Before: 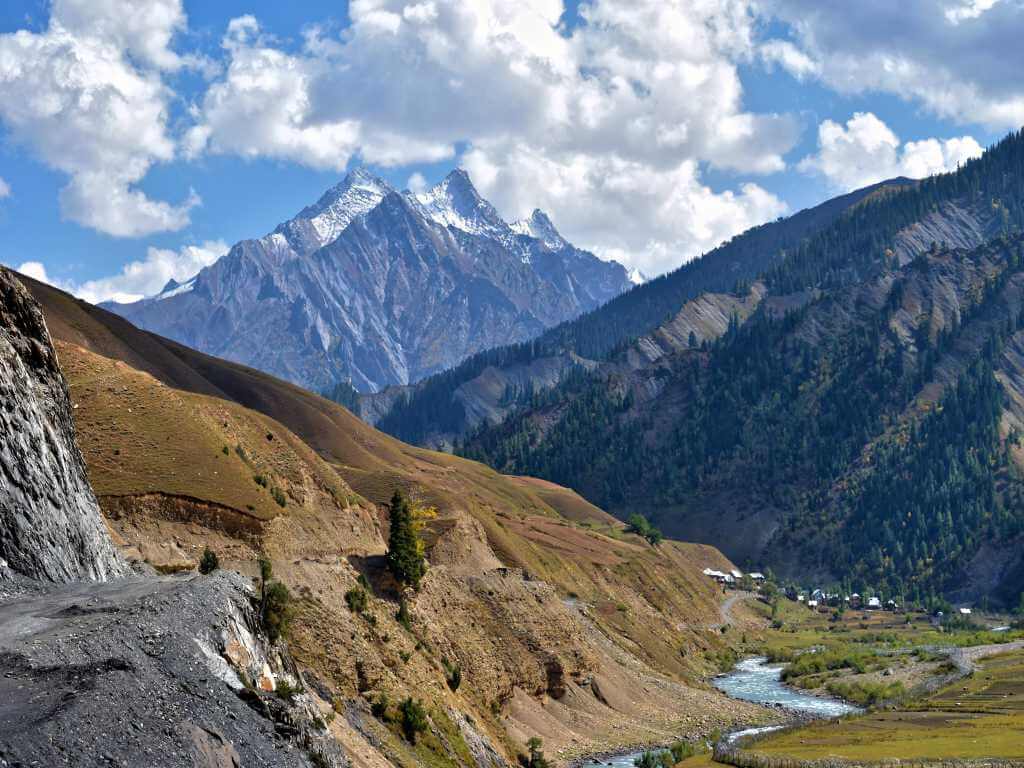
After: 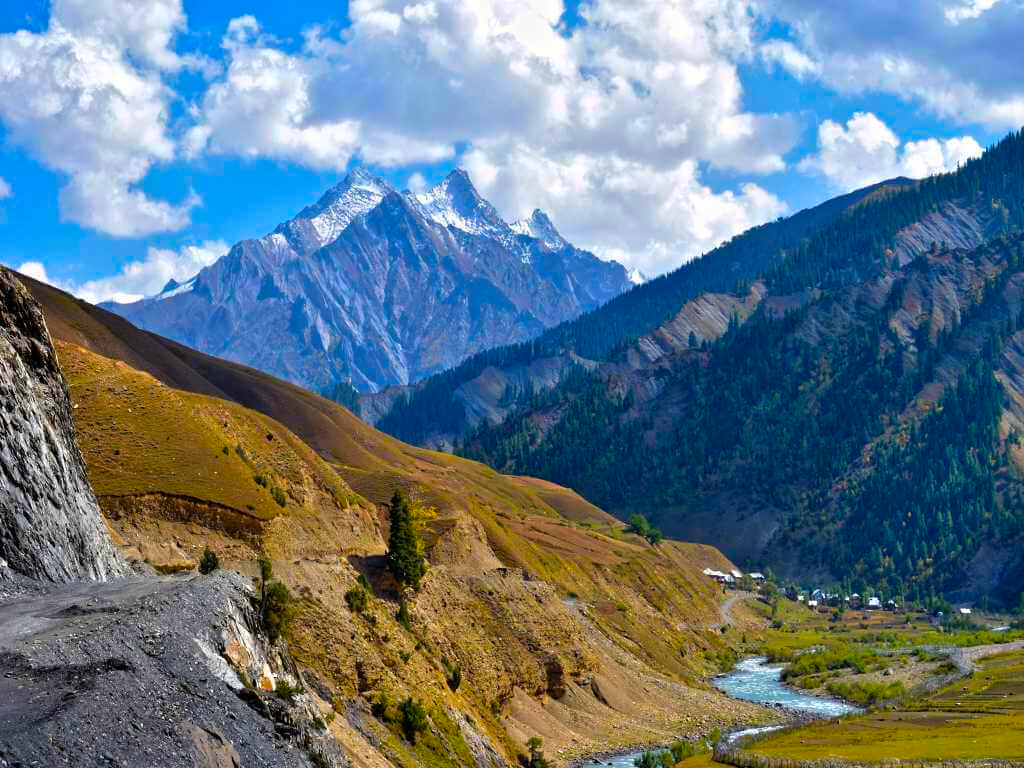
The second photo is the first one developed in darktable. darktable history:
color balance rgb: perceptual saturation grading › global saturation 19.269%, global vibrance 45.098%
